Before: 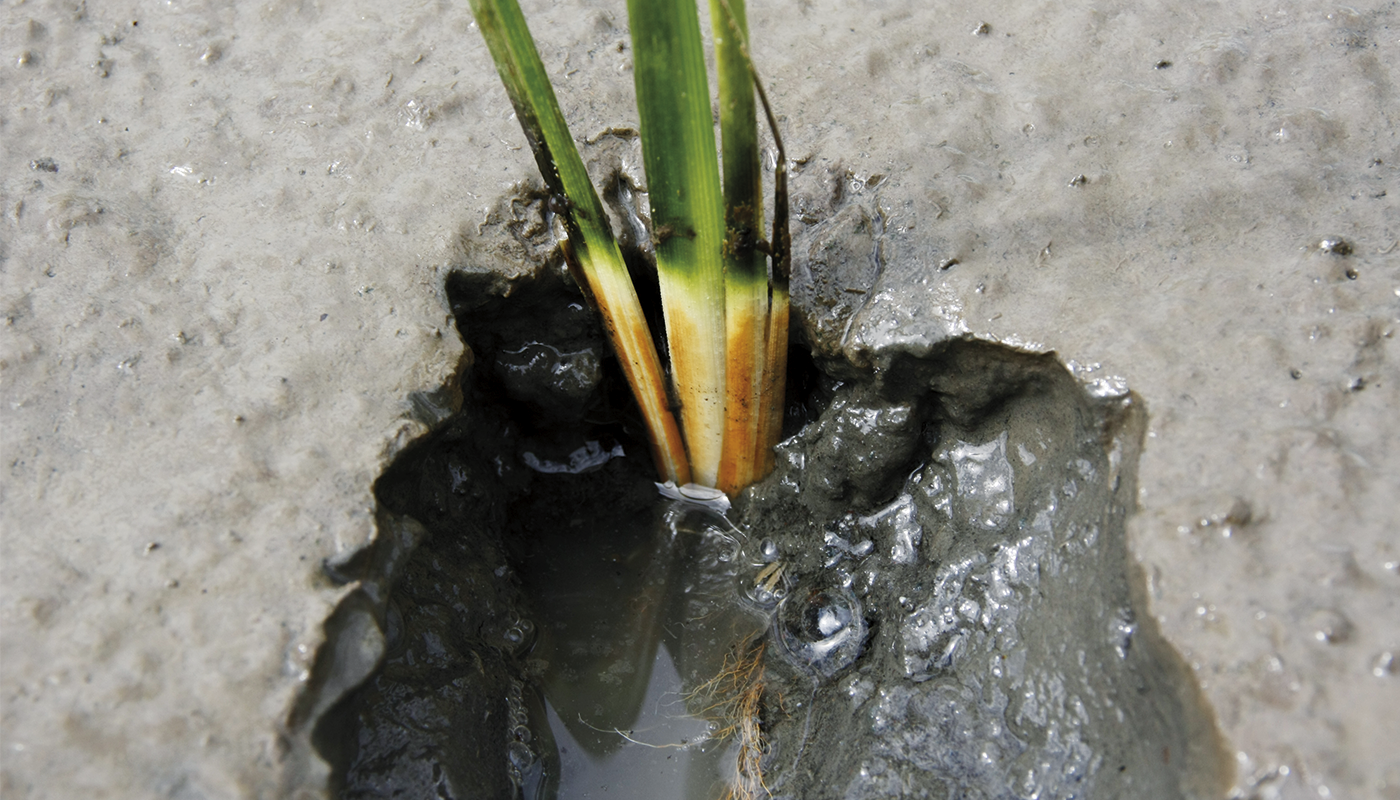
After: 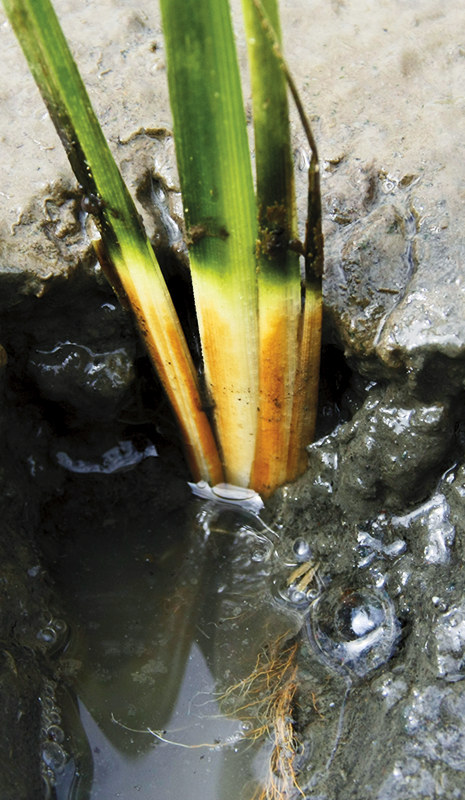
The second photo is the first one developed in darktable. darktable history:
crop: left 33.36%, right 33.36%
contrast brightness saturation: contrast 0.2, brightness 0.16, saturation 0.22
velvia: on, module defaults
